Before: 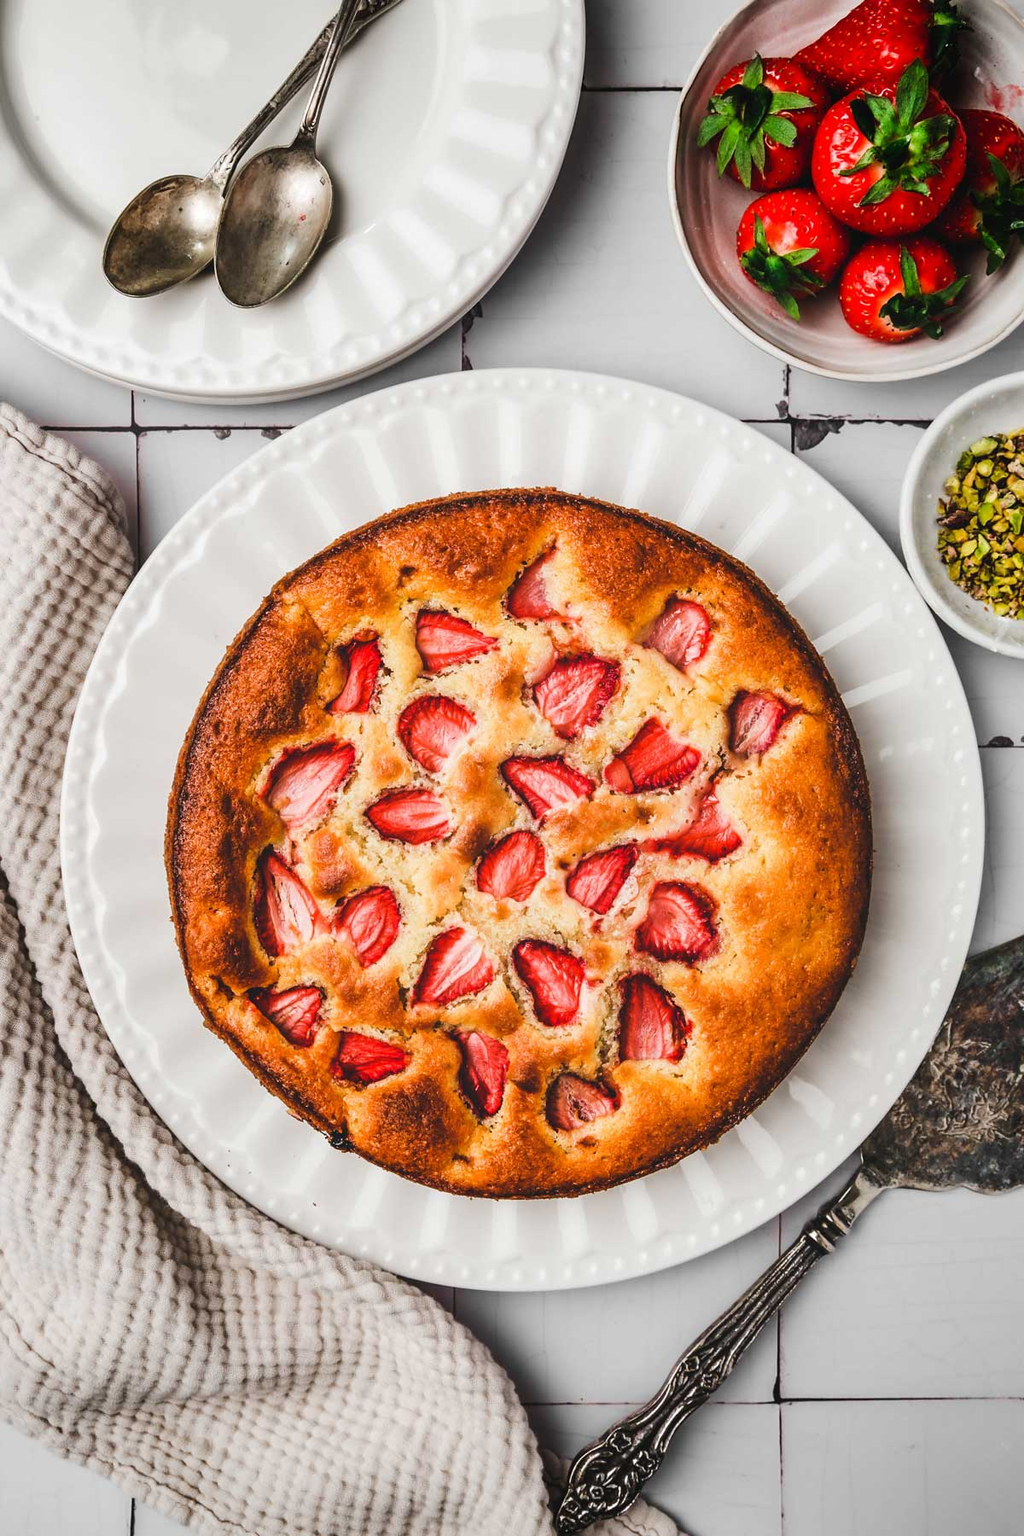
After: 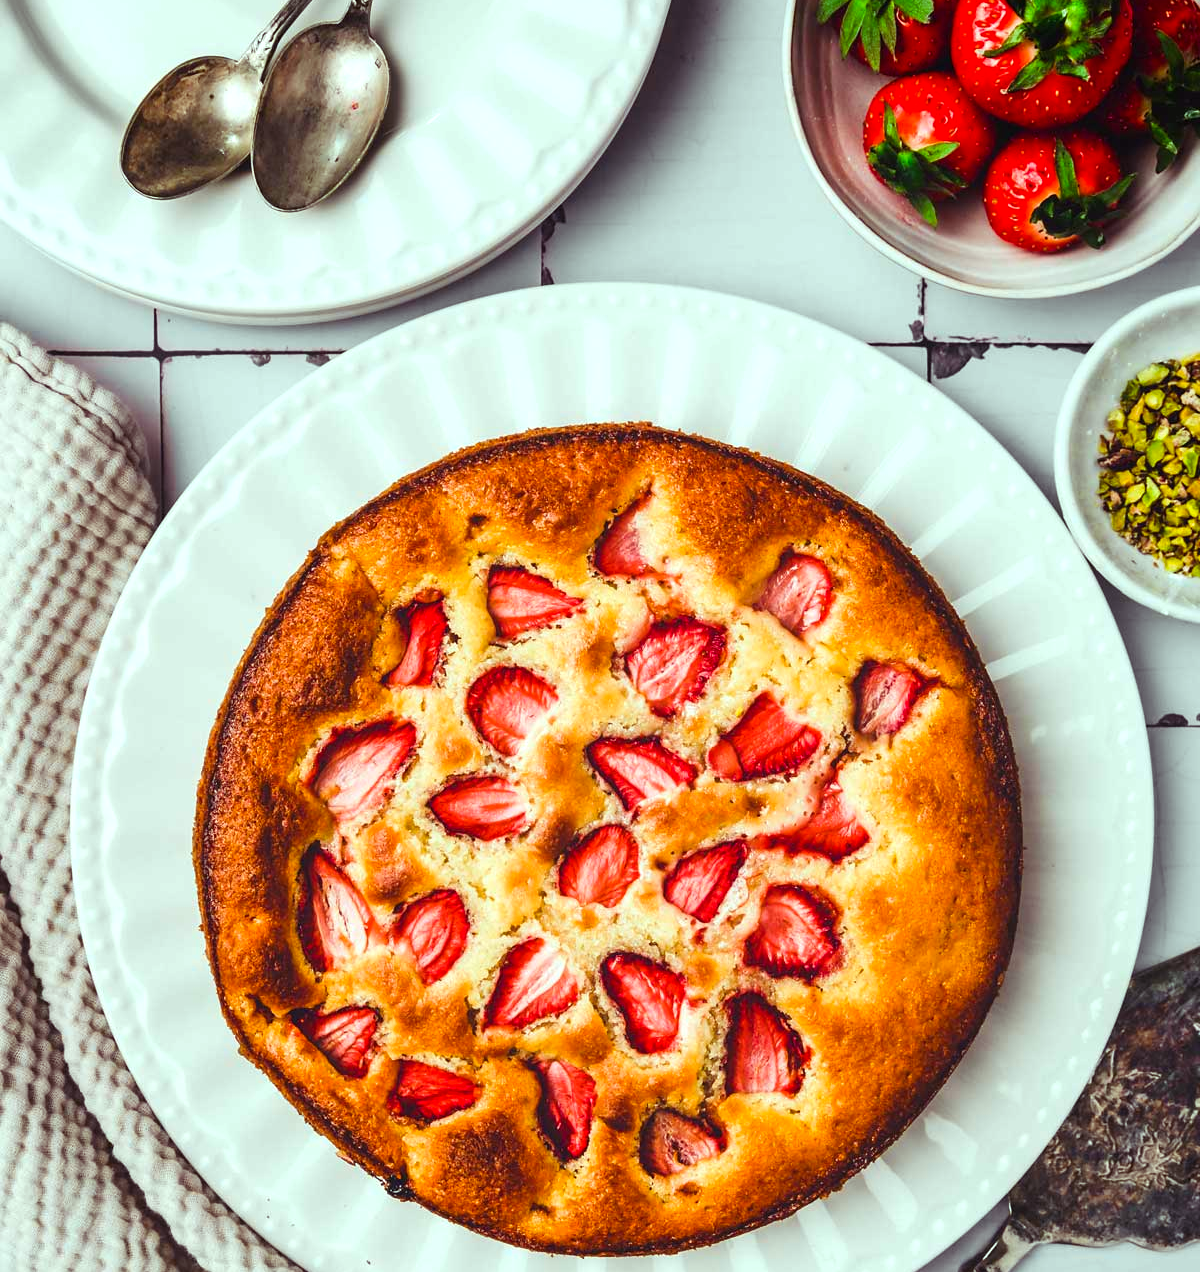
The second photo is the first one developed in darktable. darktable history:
crop and rotate: top 8.293%, bottom 20.996%
color balance rgb: shadows lift › luminance 0.49%, shadows lift › chroma 6.83%, shadows lift › hue 300.29°, power › hue 208.98°, highlights gain › luminance 20.24%, highlights gain › chroma 2.73%, highlights gain › hue 173.85°, perceptual saturation grading › global saturation 18.05%
